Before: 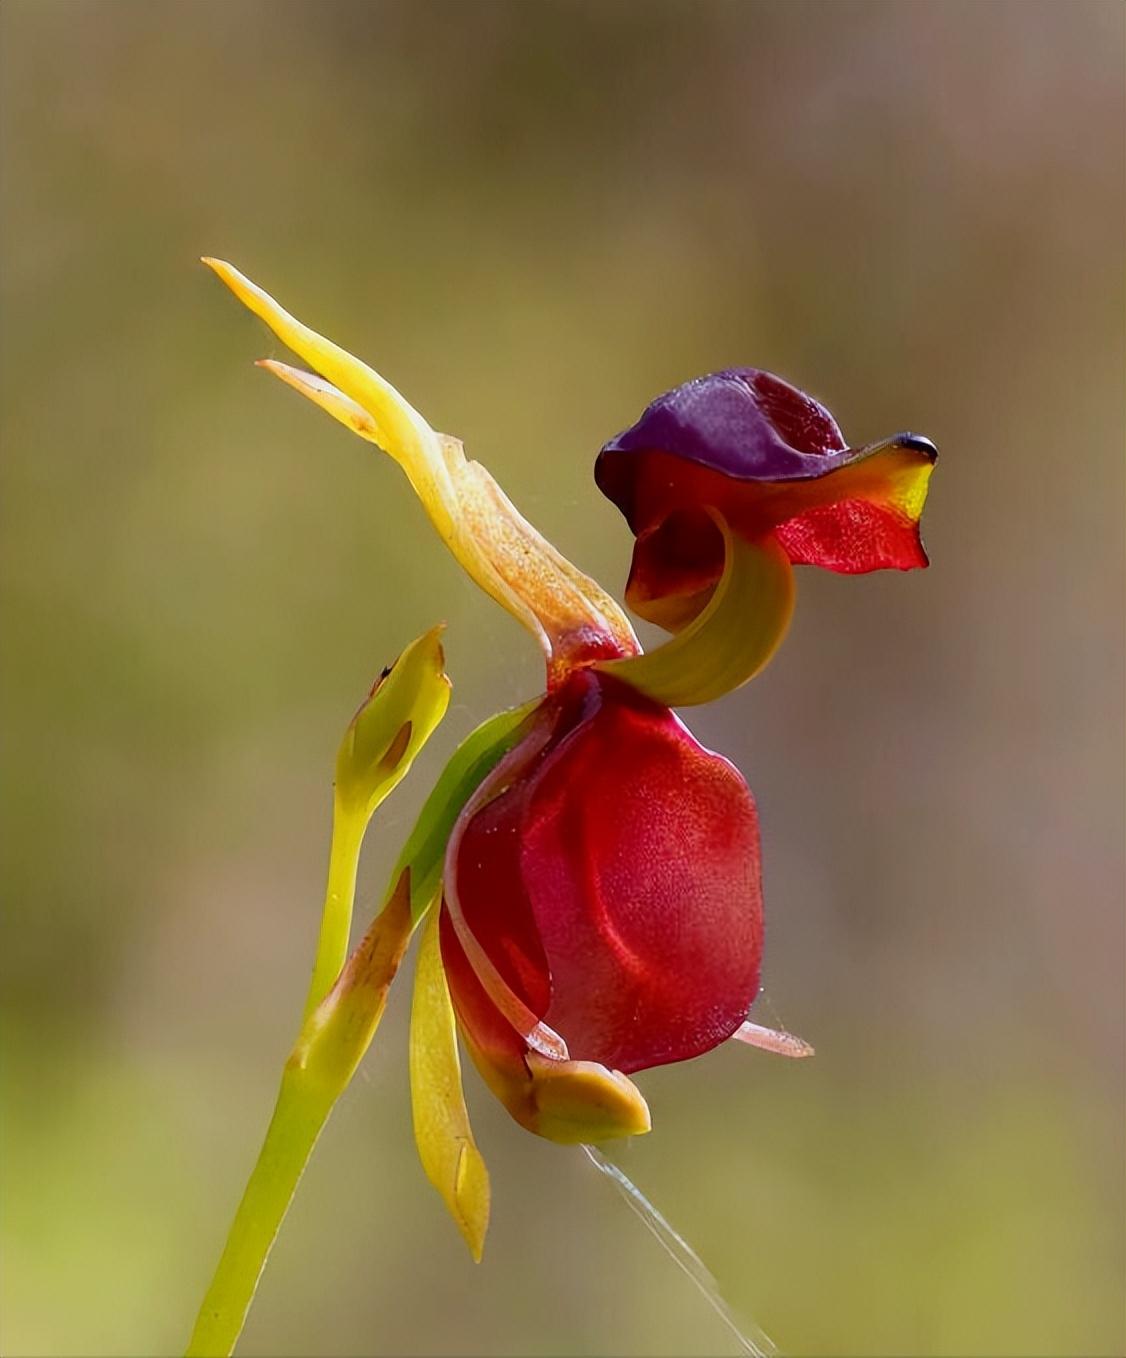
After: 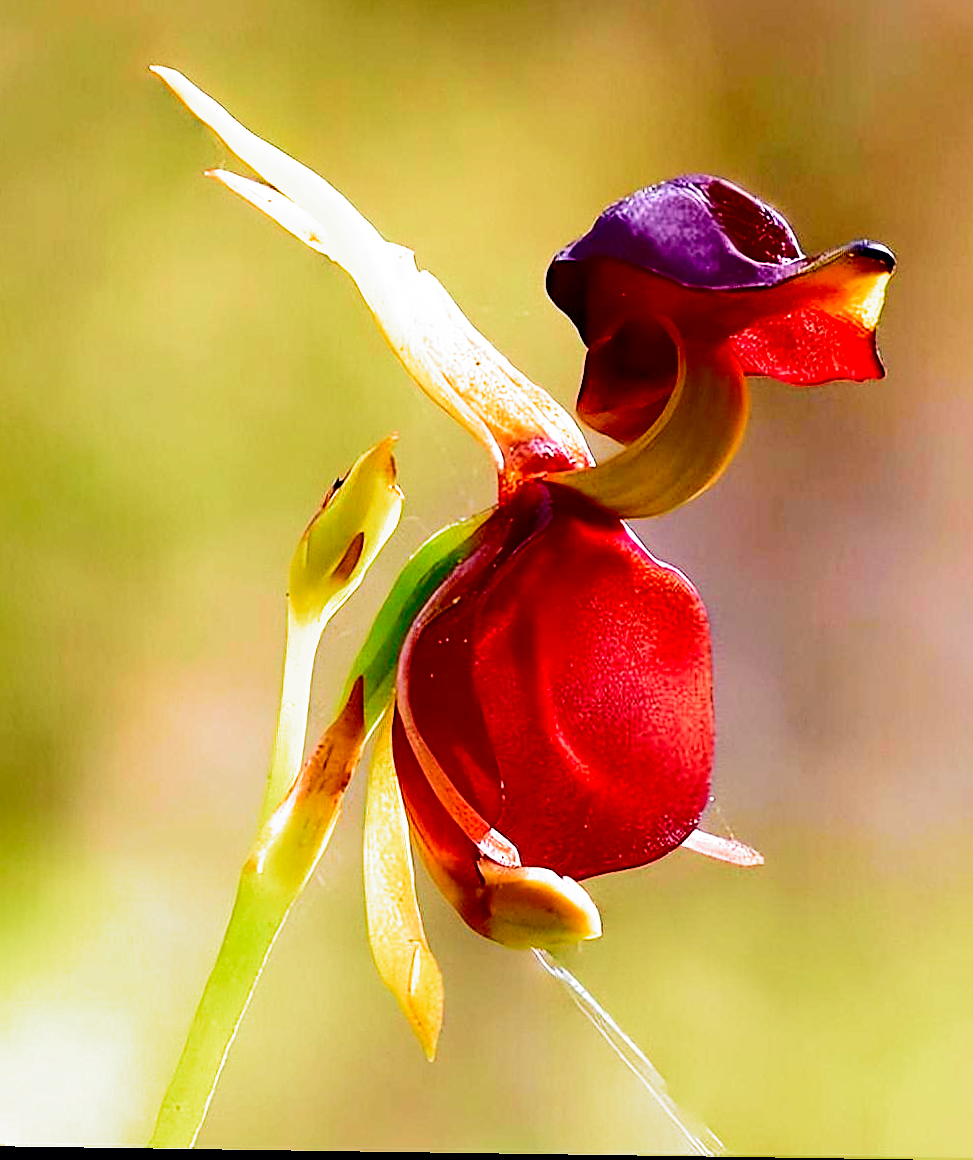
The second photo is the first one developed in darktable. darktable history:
tone curve: curves: ch0 [(0, 0) (0.126, 0.061) (0.338, 0.285) (0.494, 0.518) (0.703, 0.762) (1, 1)]; ch1 [(0, 0) (0.389, 0.313) (0.457, 0.442) (0.5, 0.501) (0.55, 0.578) (1, 1)]; ch2 [(0, 0) (0.44, 0.424) (0.501, 0.499) (0.557, 0.564) (0.613, 0.67) (0.707, 0.746) (1, 1)], color space Lab, independent channels, preserve colors none
exposure: black level correction 0, exposure 0.7 EV, compensate exposure bias true, compensate highlight preservation false
crop and rotate: left 4.842%, top 15.51%, right 10.668%
rotate and perspective: lens shift (vertical) 0.048, lens shift (horizontal) -0.024, automatic cropping off
filmic rgb: black relative exposure -8.2 EV, white relative exposure 2.2 EV, threshold 3 EV, hardness 7.11, latitude 75%, contrast 1.325, highlights saturation mix -2%, shadows ↔ highlights balance 30%, preserve chrominance no, color science v5 (2021), contrast in shadows safe, contrast in highlights safe, enable highlight reconstruction true
sharpen: on, module defaults
